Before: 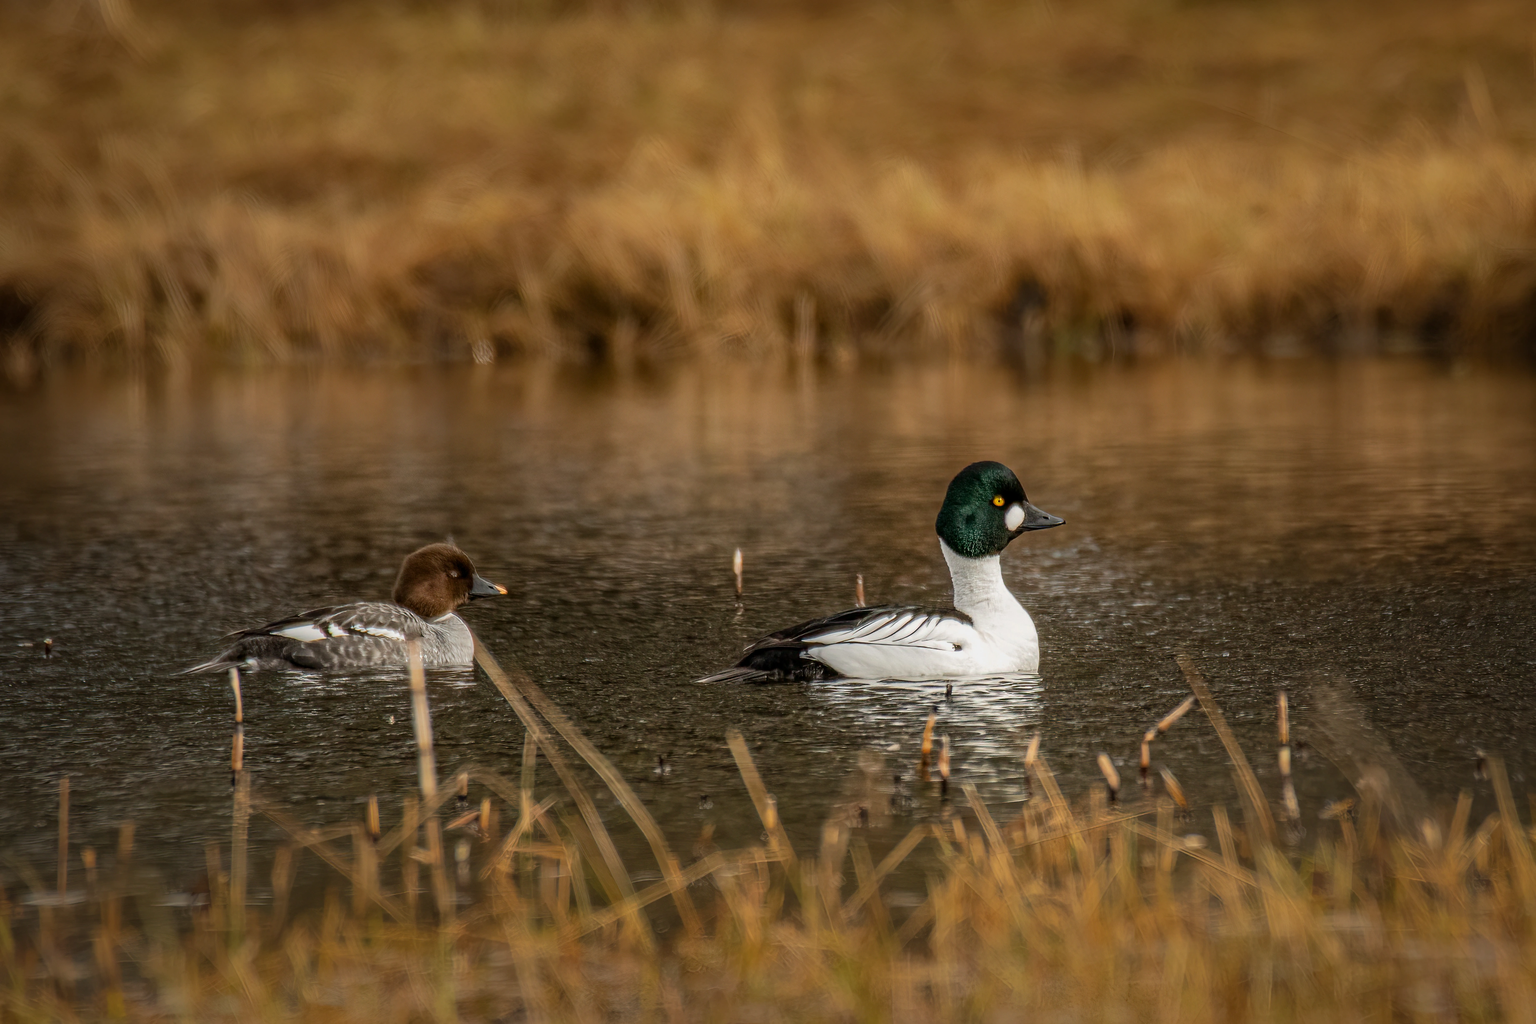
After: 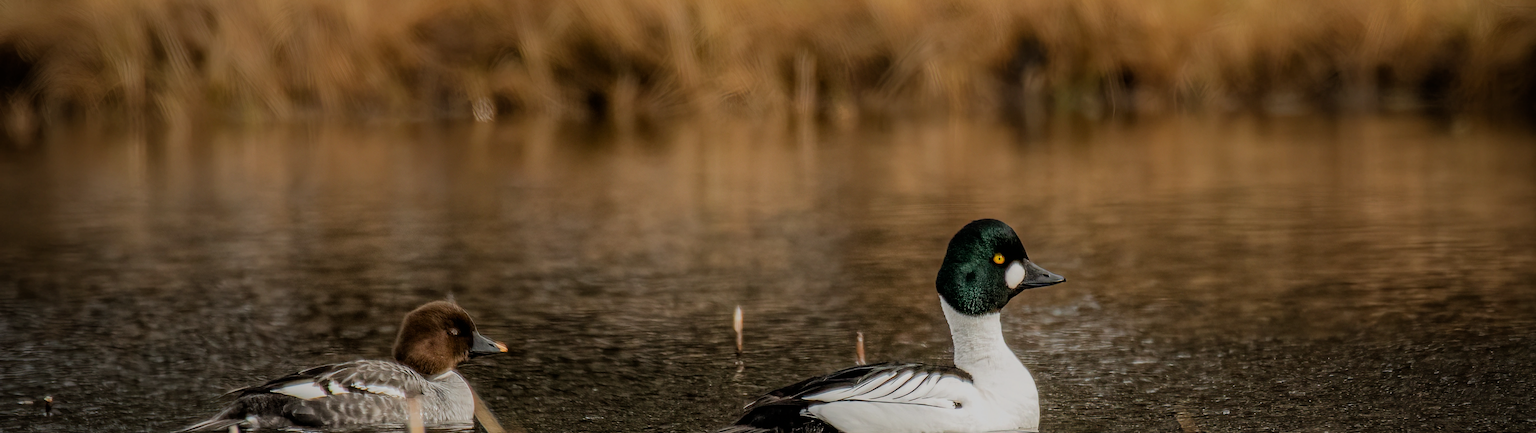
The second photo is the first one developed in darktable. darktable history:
crop and rotate: top 23.701%, bottom 33.97%
filmic rgb: black relative exposure -7.65 EV, white relative exposure 4.56 EV, hardness 3.61
